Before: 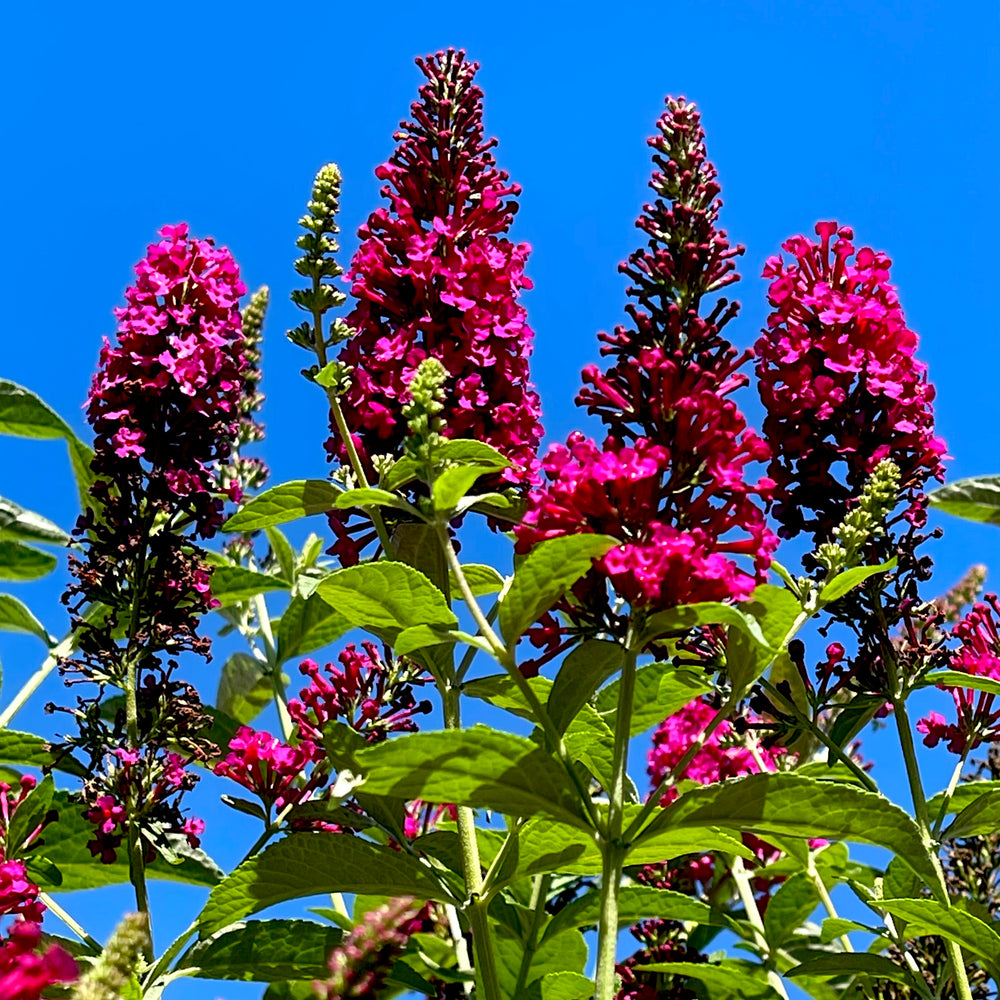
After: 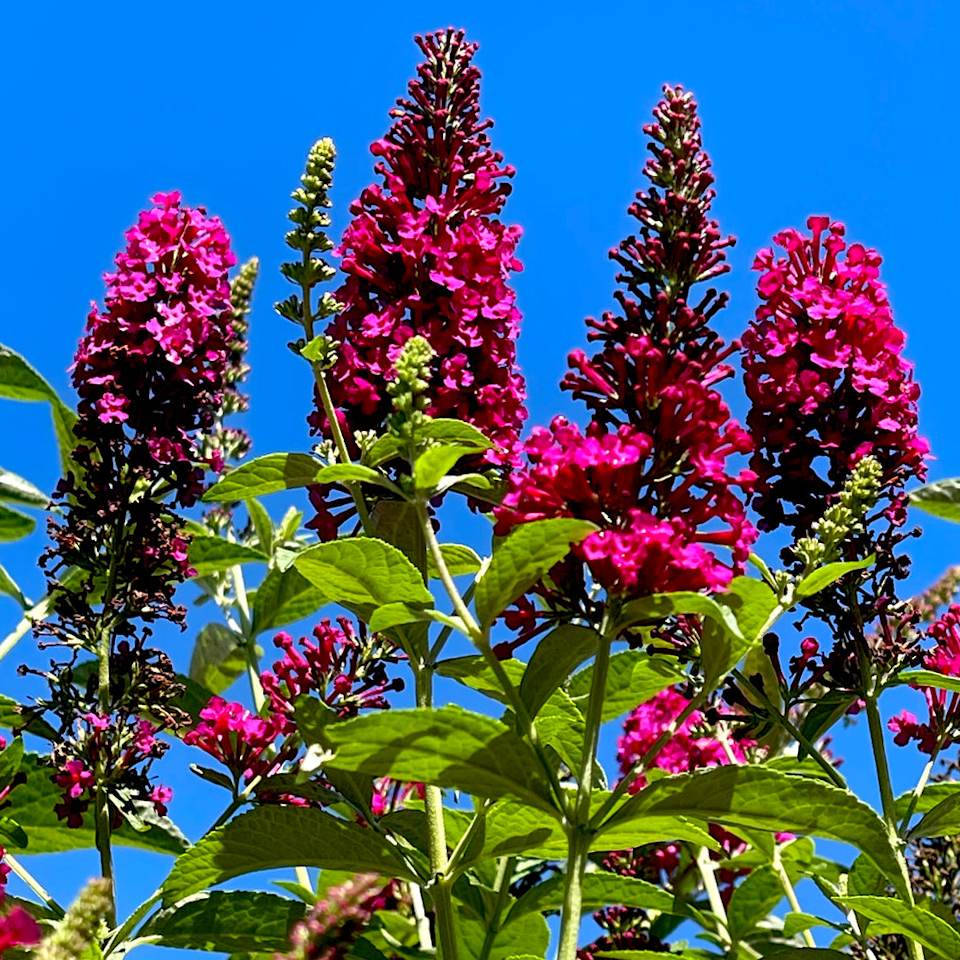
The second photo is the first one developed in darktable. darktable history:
crop and rotate: angle -2.38°
